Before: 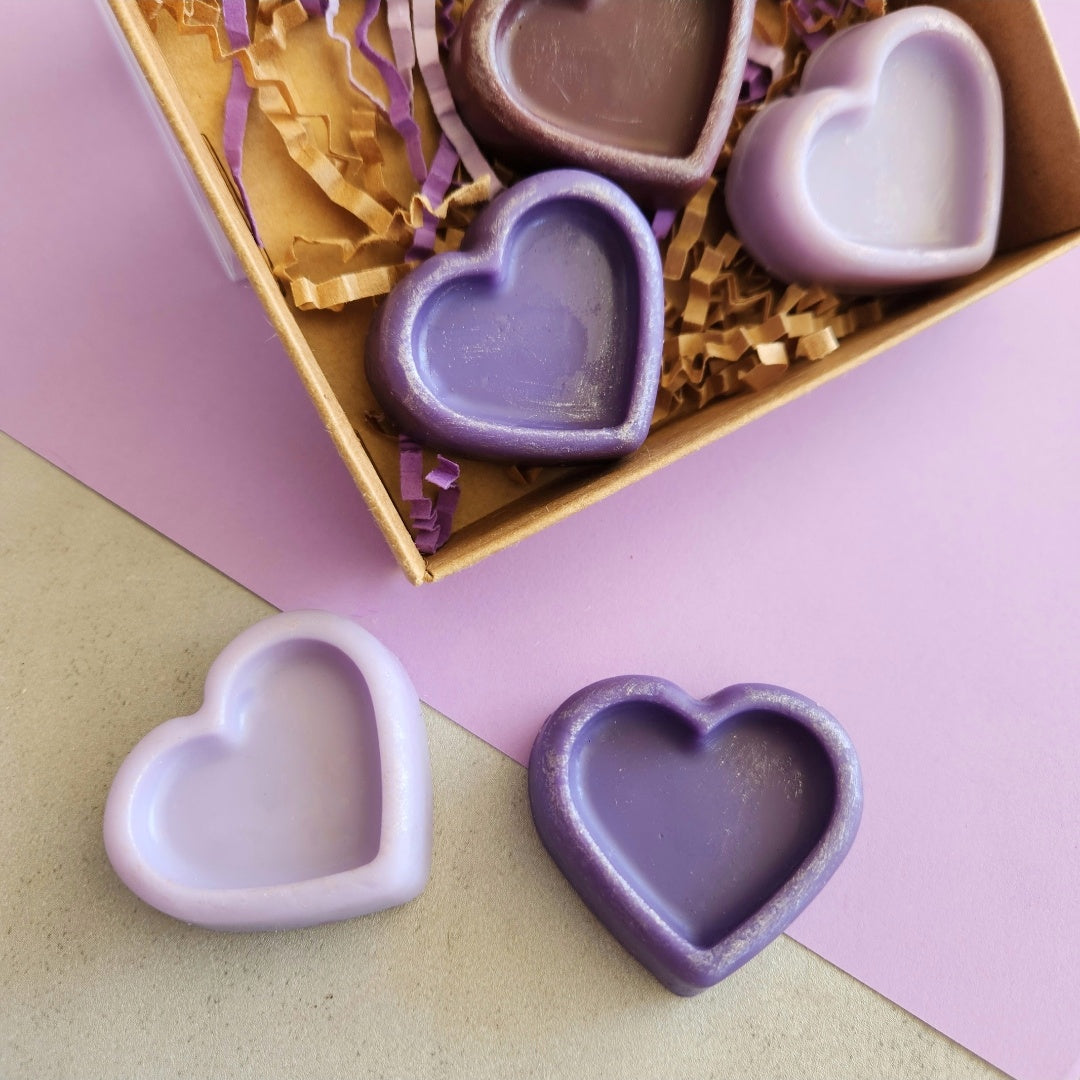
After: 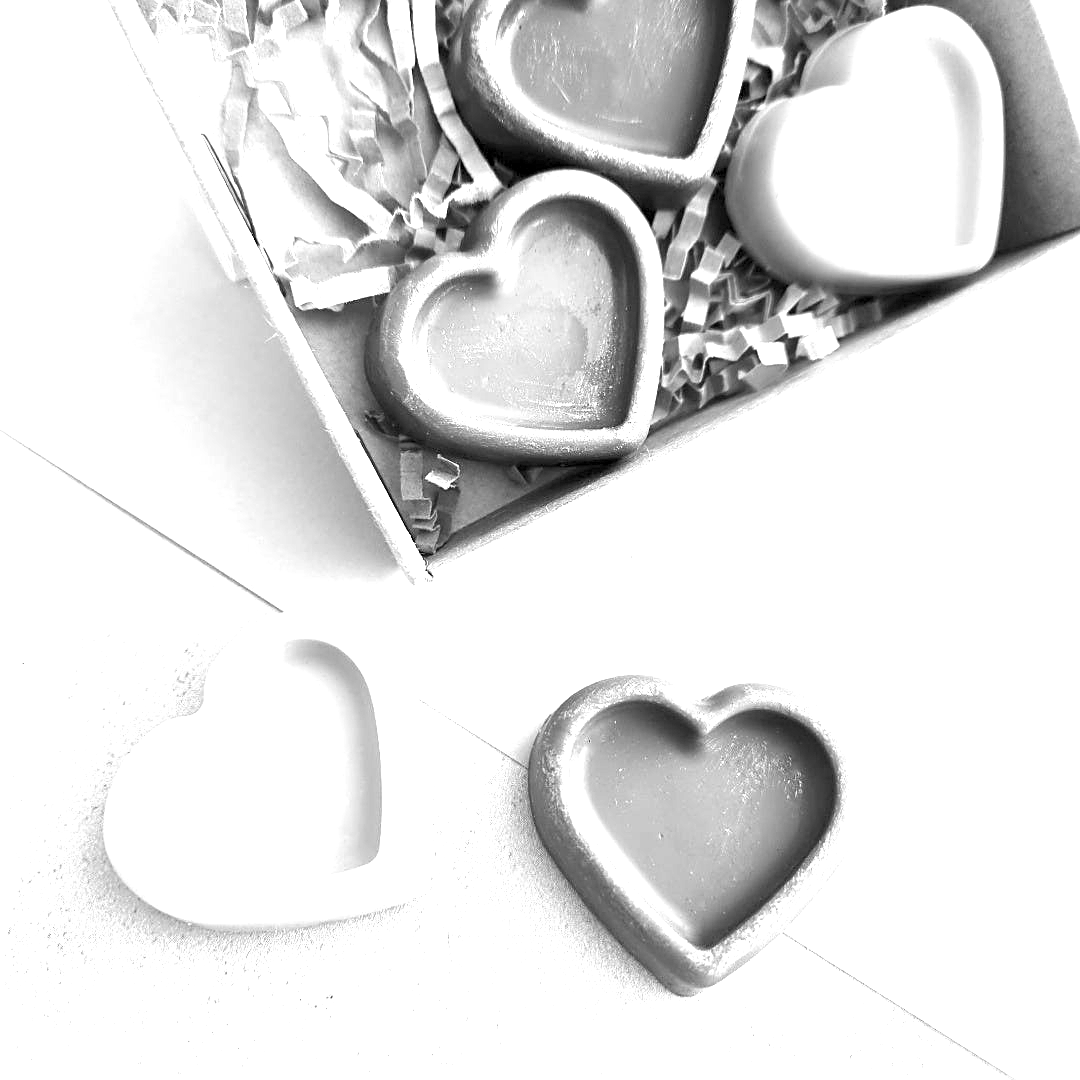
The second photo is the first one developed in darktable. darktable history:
exposure: black level correction 0.001, exposure 1.84 EV, compensate highlight preservation false
contrast brightness saturation: saturation -1
sharpen: on, module defaults
rotate and perspective: automatic cropping off
